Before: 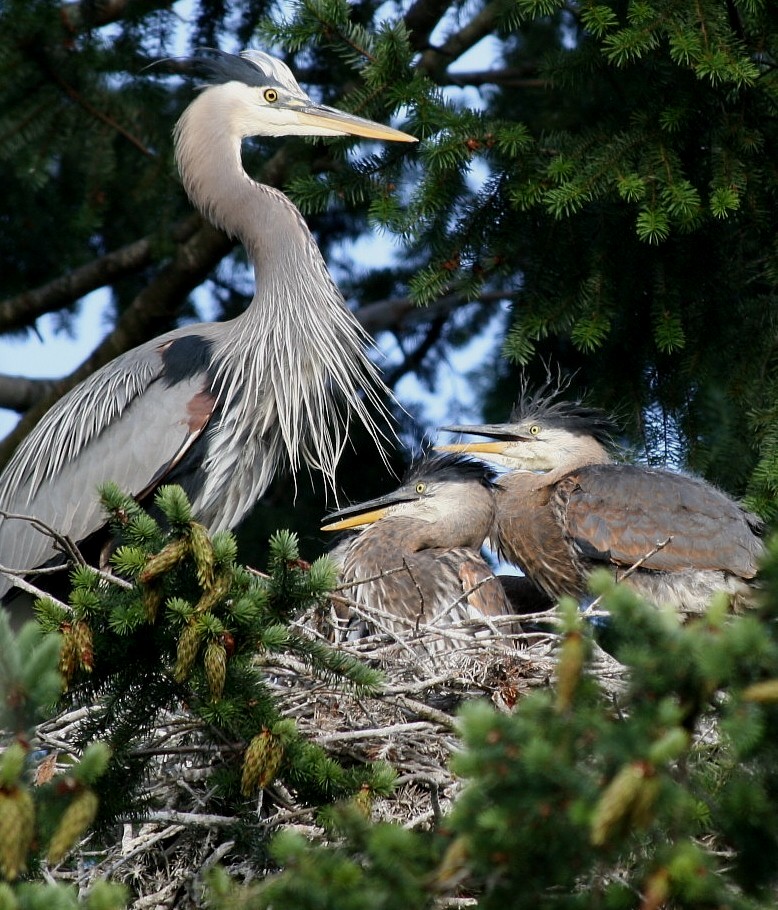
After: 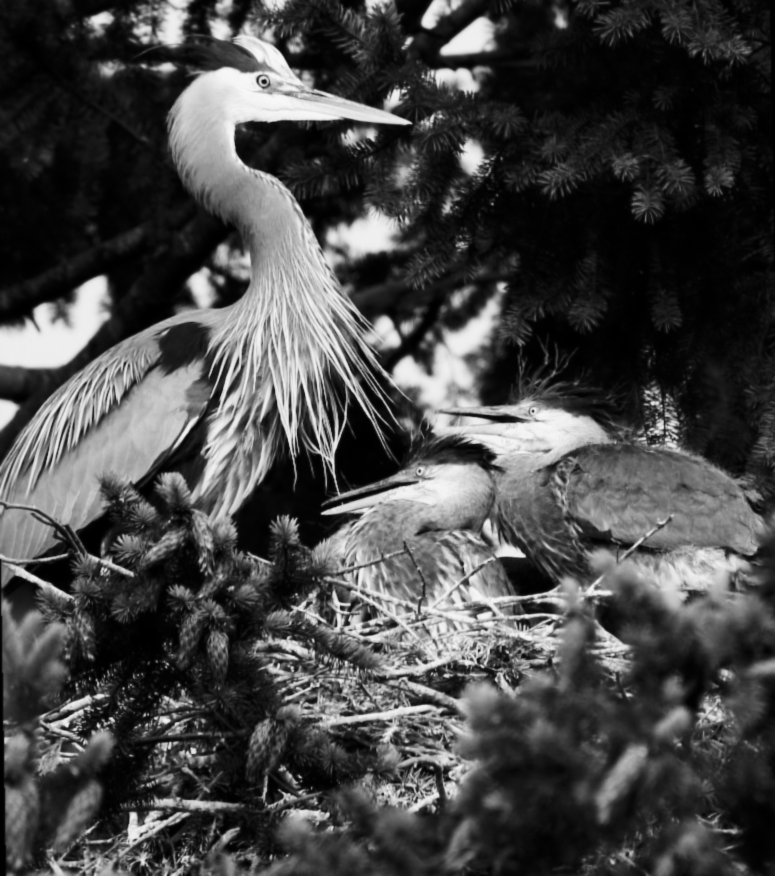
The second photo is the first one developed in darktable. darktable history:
lowpass: radius 0.76, contrast 1.56, saturation 0, unbound 0
rotate and perspective: rotation -1°, crop left 0.011, crop right 0.989, crop top 0.025, crop bottom 0.975
